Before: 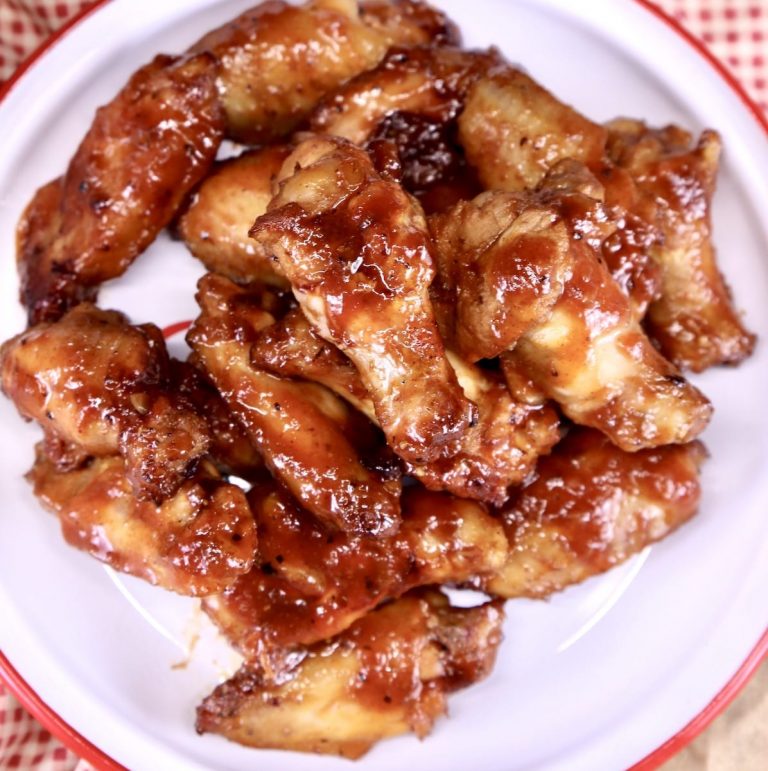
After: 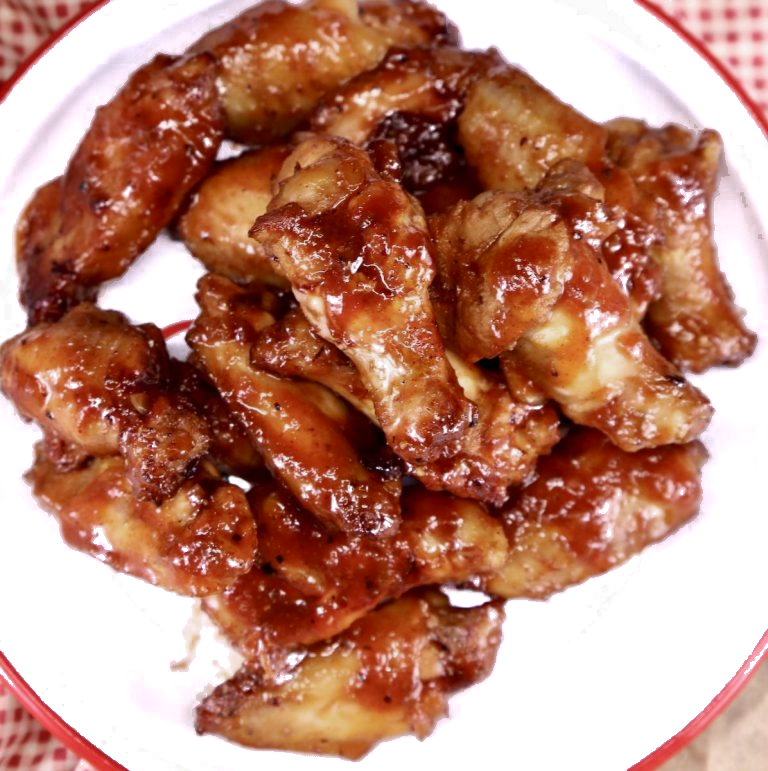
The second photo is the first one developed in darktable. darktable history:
color zones: curves: ch0 [(0.203, 0.433) (0.607, 0.517) (0.697, 0.696) (0.705, 0.897)]
exposure: exposure -0.057 EV, compensate exposure bias true, compensate highlight preservation false
